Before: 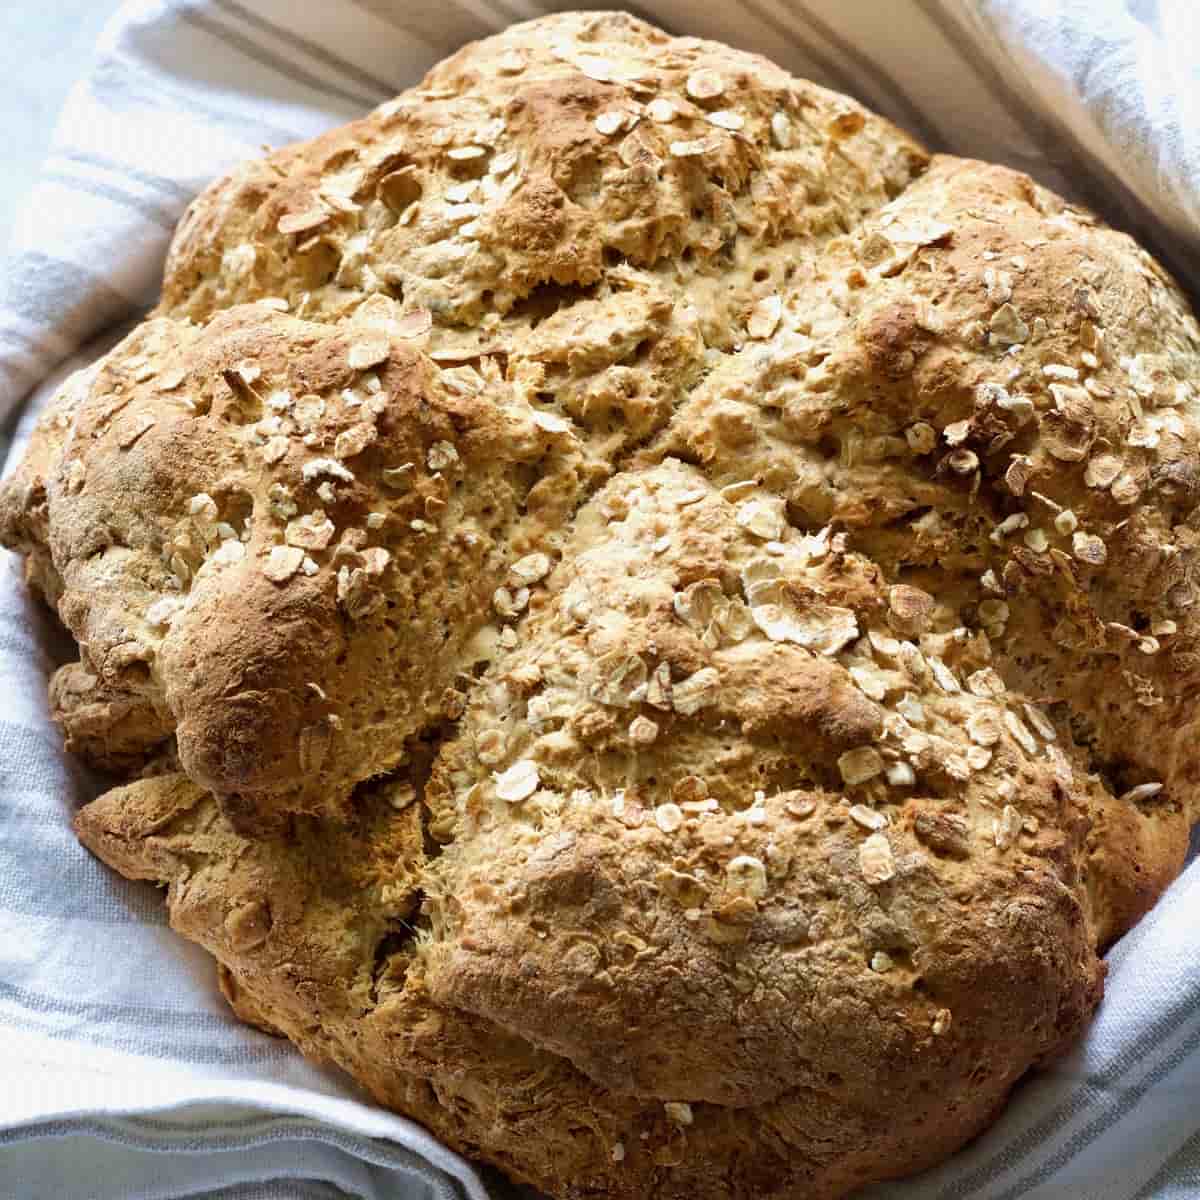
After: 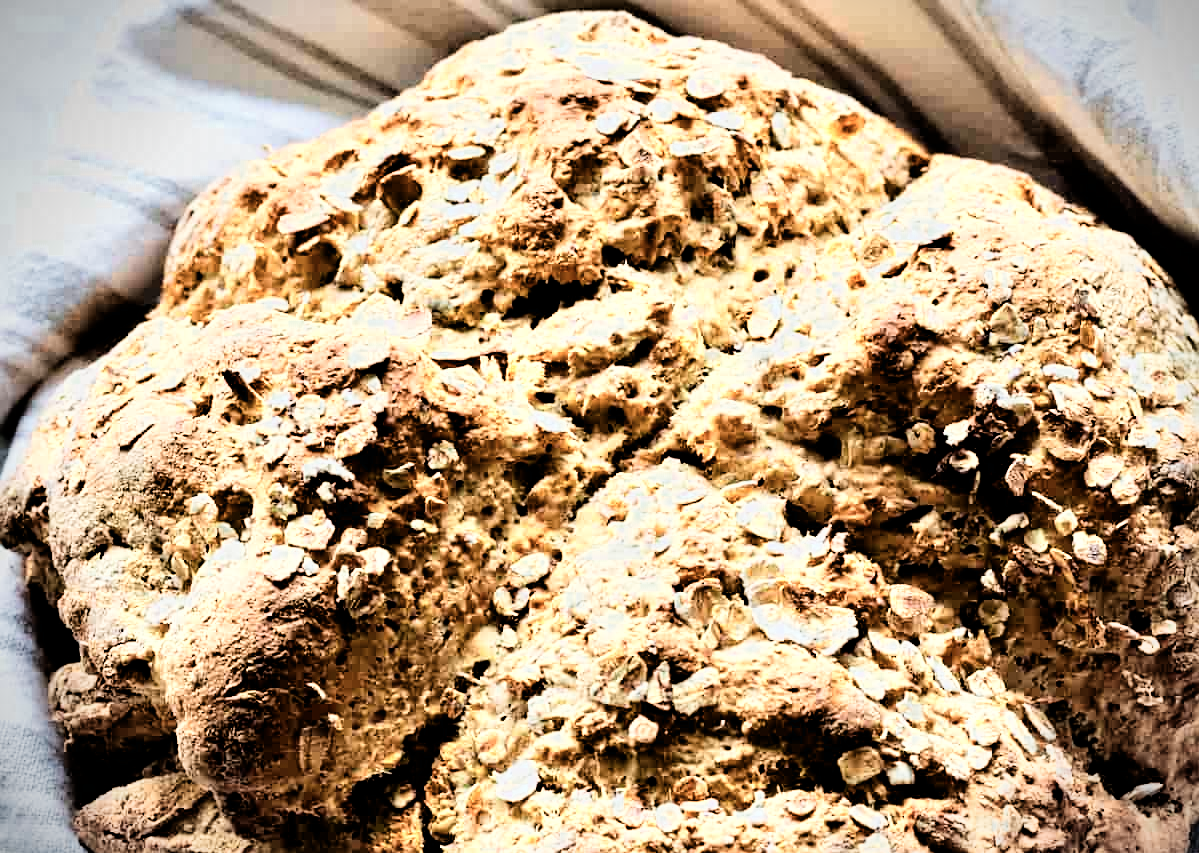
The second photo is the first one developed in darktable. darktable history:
filmic rgb: black relative exposure -5.04 EV, white relative exposure 3.98 EV, hardness 2.9, contrast 1.298
exposure: exposure 0.227 EV, compensate highlight preservation false
vignetting: fall-off start 89.05%, fall-off radius 43.52%, width/height ratio 1.165
sharpen: amount 0.204
crop: right 0.001%, bottom 28.855%
color zones: curves: ch0 [(0.018, 0.548) (0.197, 0.654) (0.425, 0.447) (0.605, 0.658) (0.732, 0.579)]; ch1 [(0.105, 0.531) (0.224, 0.531) (0.386, 0.39) (0.618, 0.456) (0.732, 0.456) (0.956, 0.421)]; ch2 [(0.039, 0.583) (0.215, 0.465) (0.399, 0.544) (0.465, 0.548) (0.614, 0.447) (0.724, 0.43) (0.882, 0.623) (0.956, 0.632)]
contrast equalizer: y [[0.6 ×6], [0.55 ×6], [0 ×6], [0 ×6], [0 ×6]]
